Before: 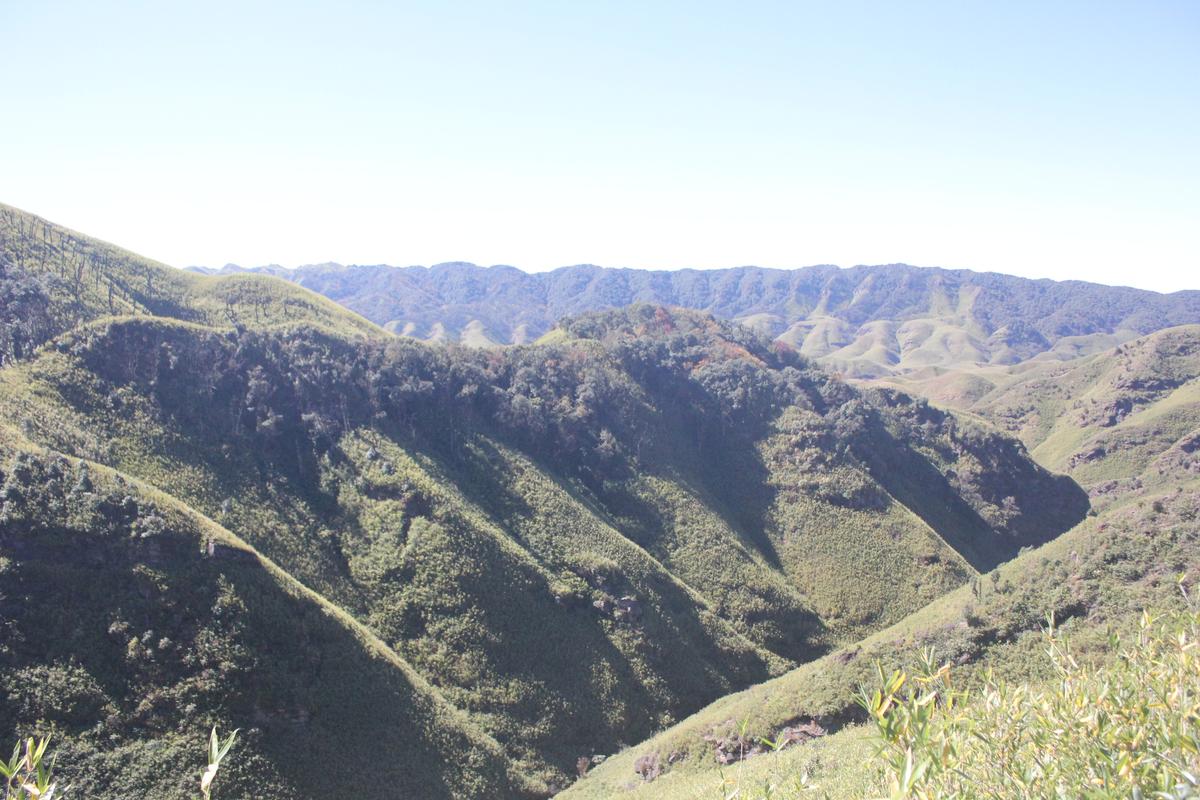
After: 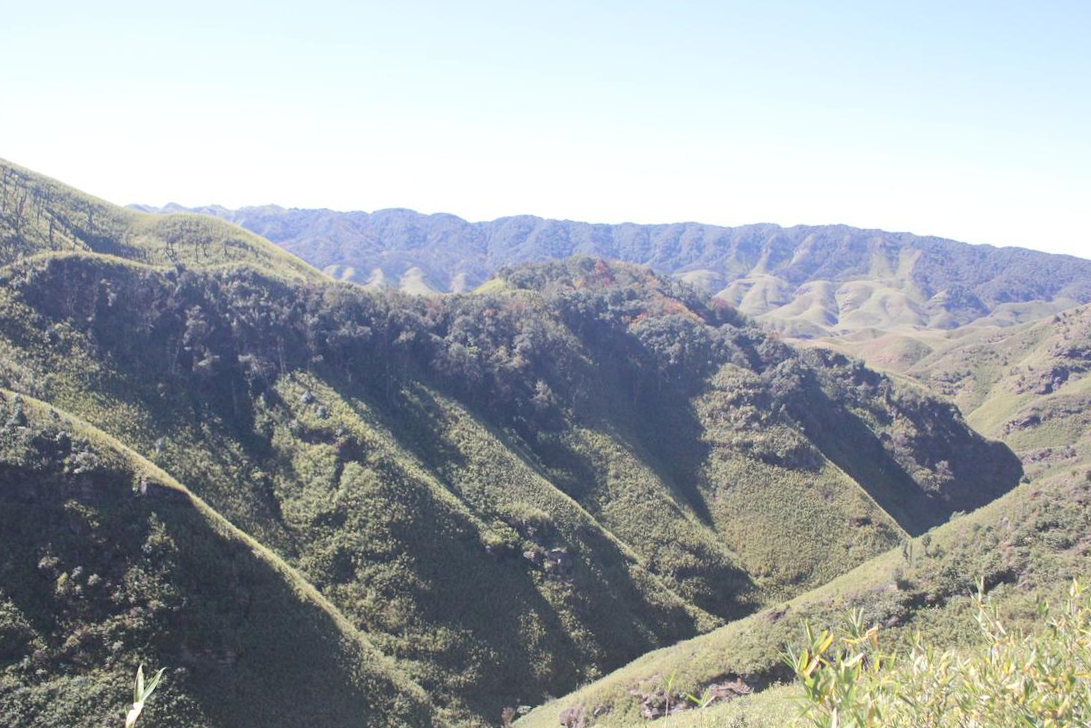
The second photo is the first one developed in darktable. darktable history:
crop and rotate: angle -1.87°, left 3.091%, top 4.091%, right 1.511%, bottom 0.475%
